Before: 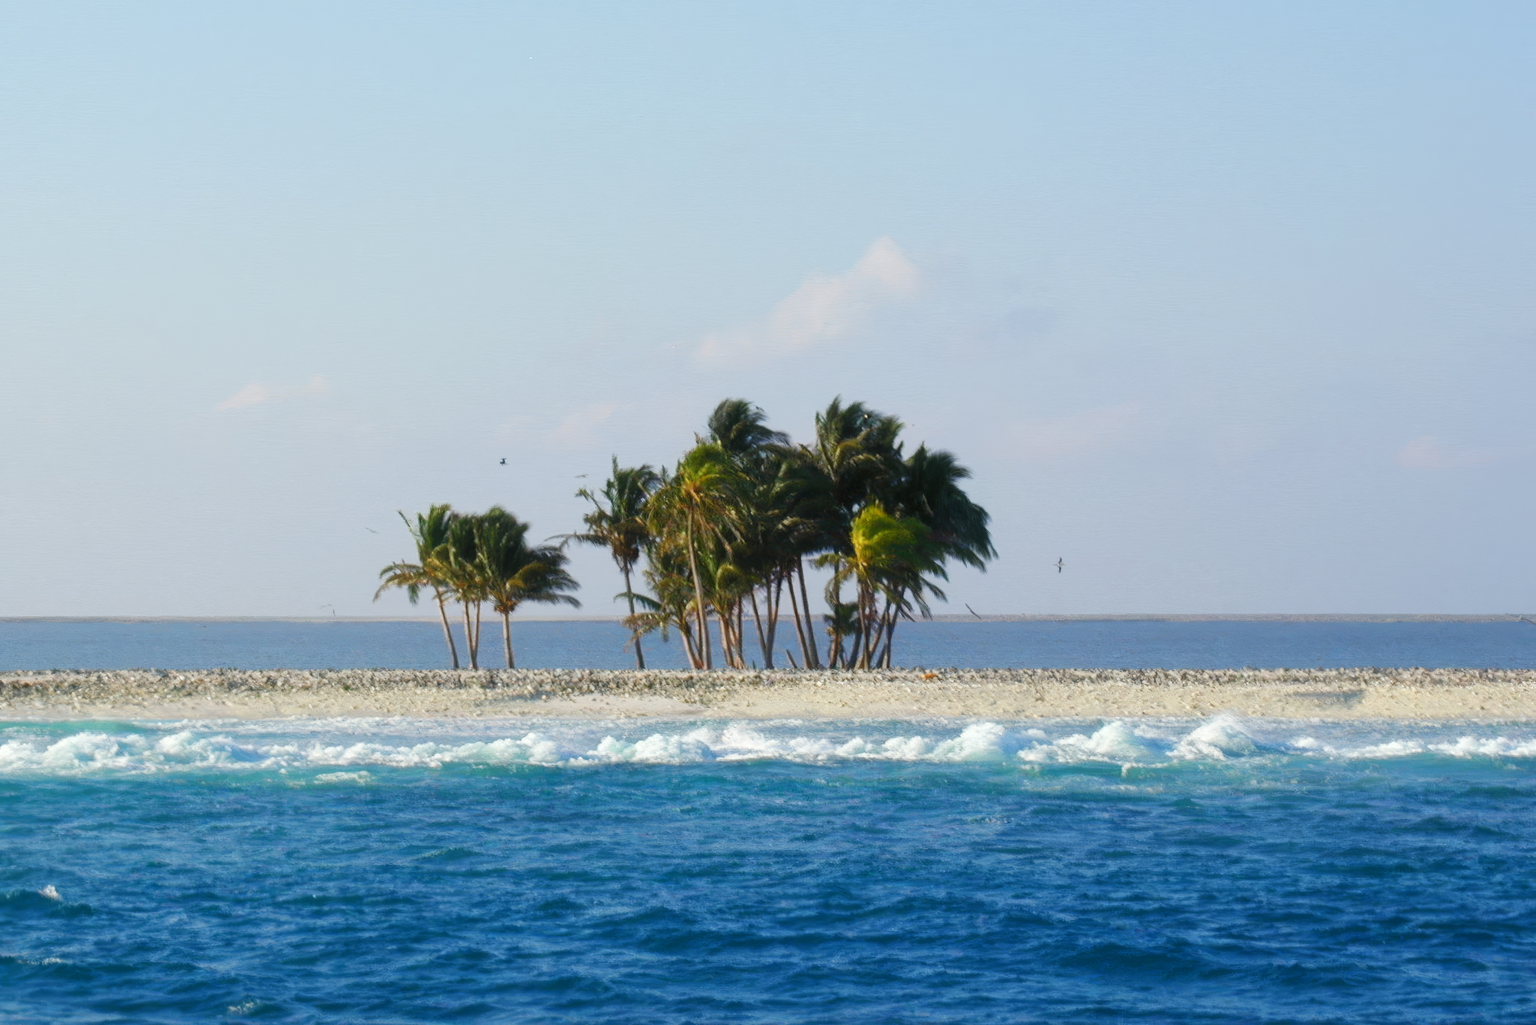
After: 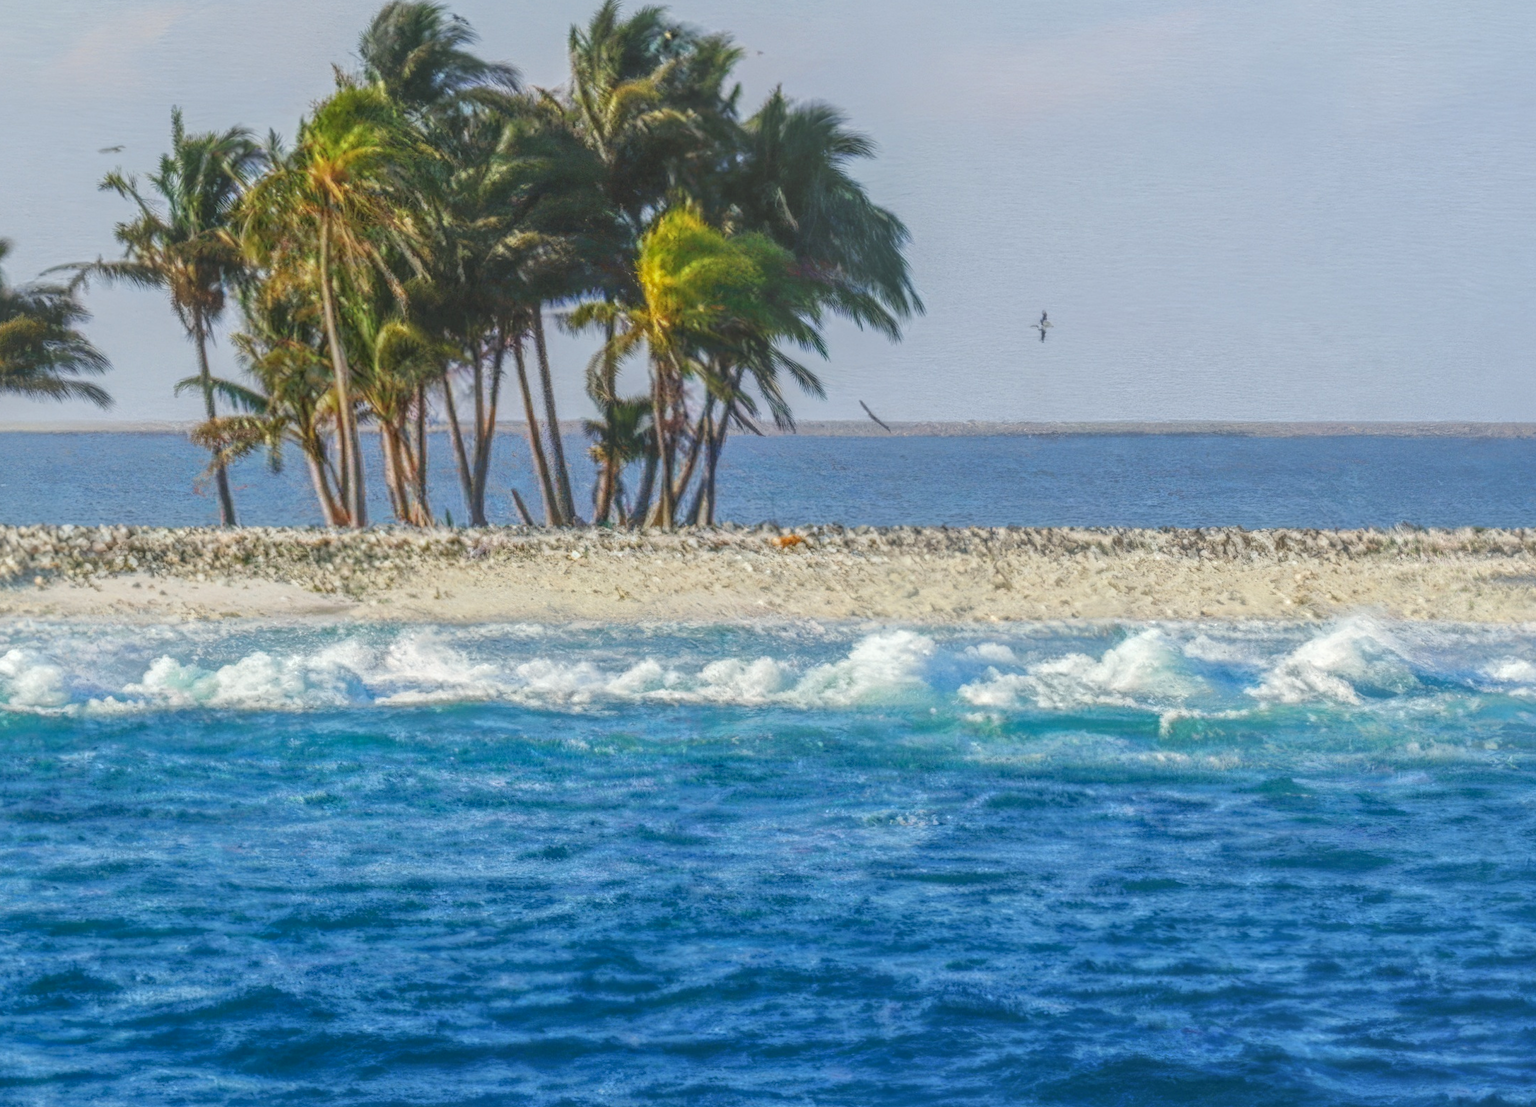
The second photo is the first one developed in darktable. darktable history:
contrast brightness saturation: contrast -0.1, brightness 0.05, saturation 0.08
local contrast: highlights 20%, shadows 30%, detail 200%, midtone range 0.2
tone equalizer: on, module defaults
crop: left 34.479%, top 38.822%, right 13.718%, bottom 5.172%
rotate and perspective: rotation 0.174°, lens shift (vertical) 0.013, lens shift (horizontal) 0.019, shear 0.001, automatic cropping original format, crop left 0.007, crop right 0.991, crop top 0.016, crop bottom 0.997
